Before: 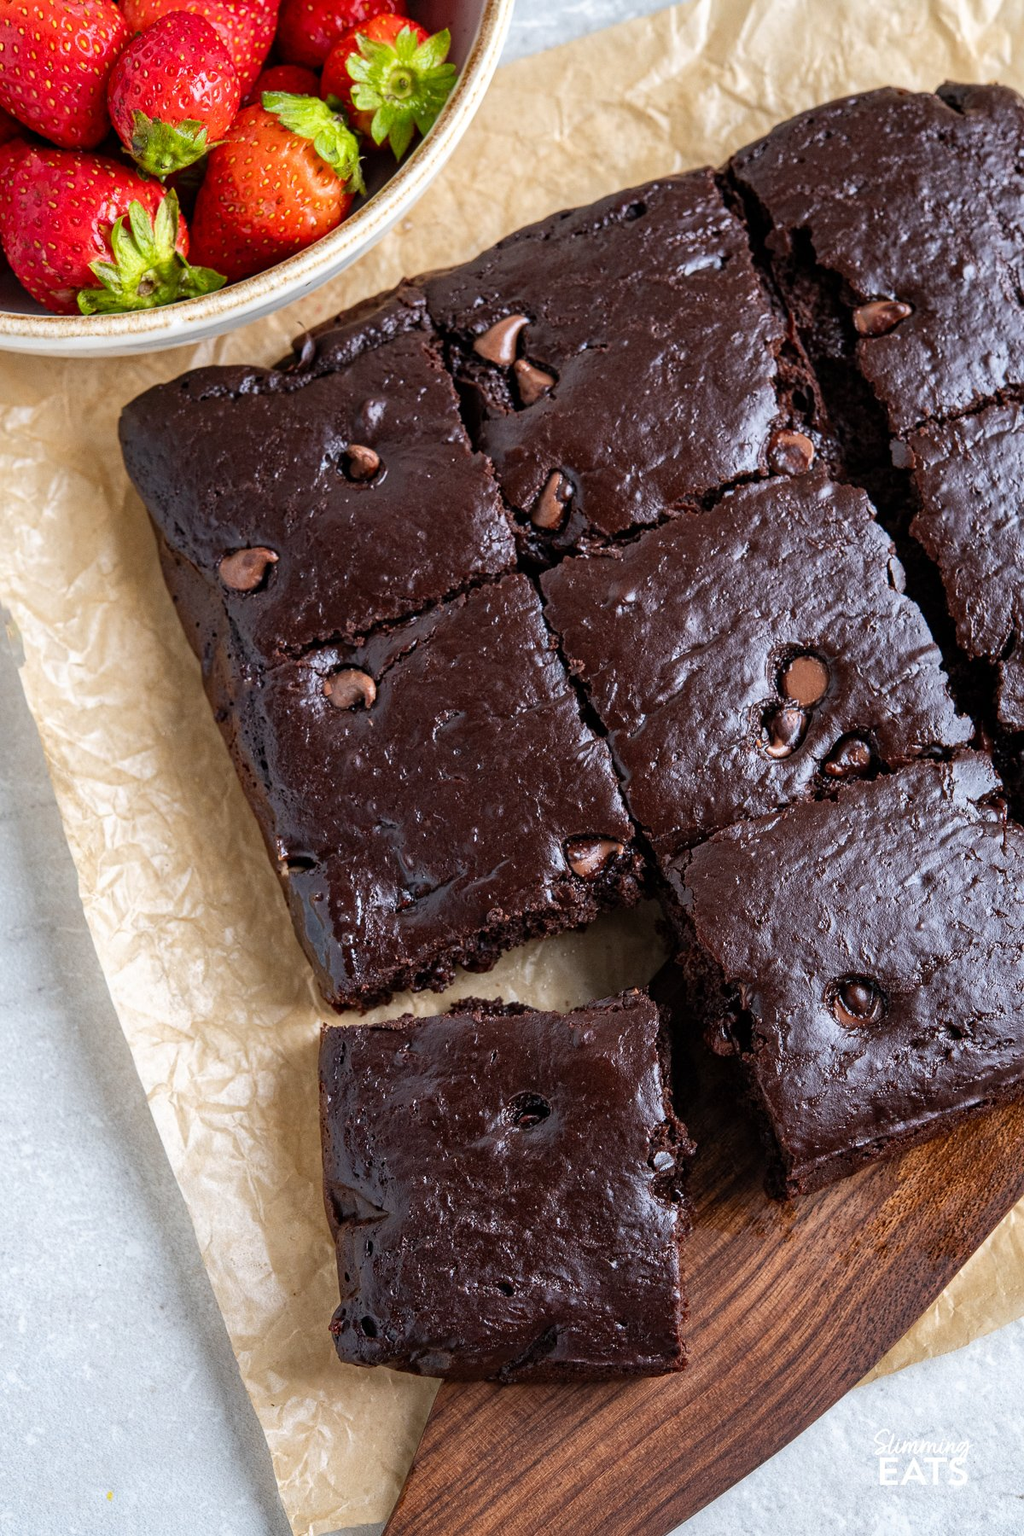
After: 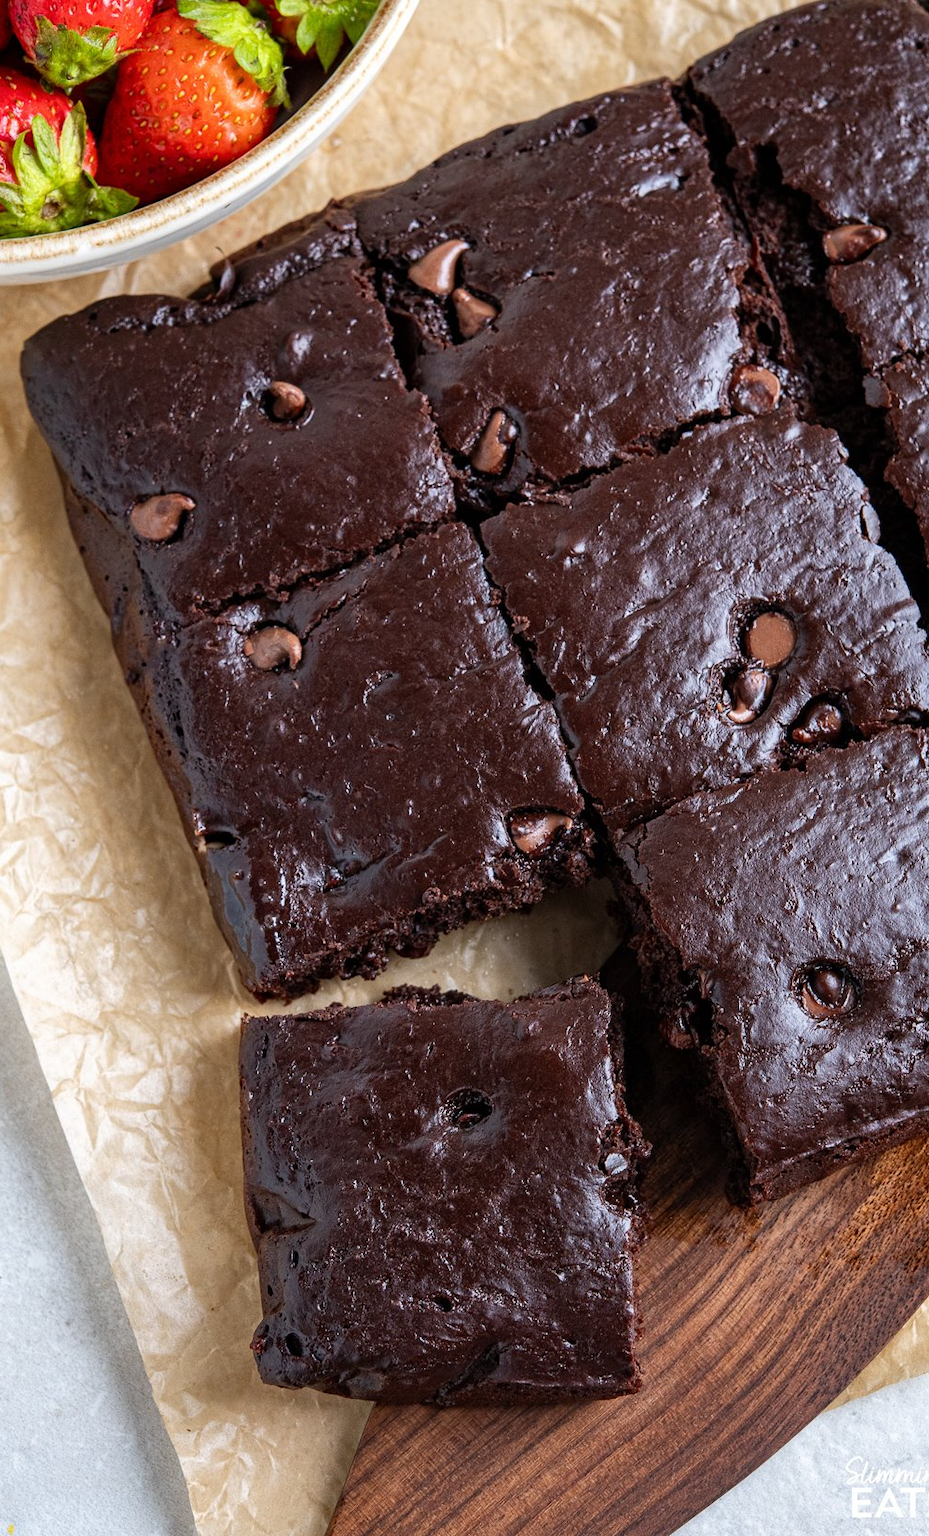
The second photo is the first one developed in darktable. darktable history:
crop: left 9.8%, top 6.229%, right 7.056%, bottom 2.195%
color calibration: illuminant same as pipeline (D50), adaptation XYZ, x 0.346, y 0.359, temperature 5010.56 K
